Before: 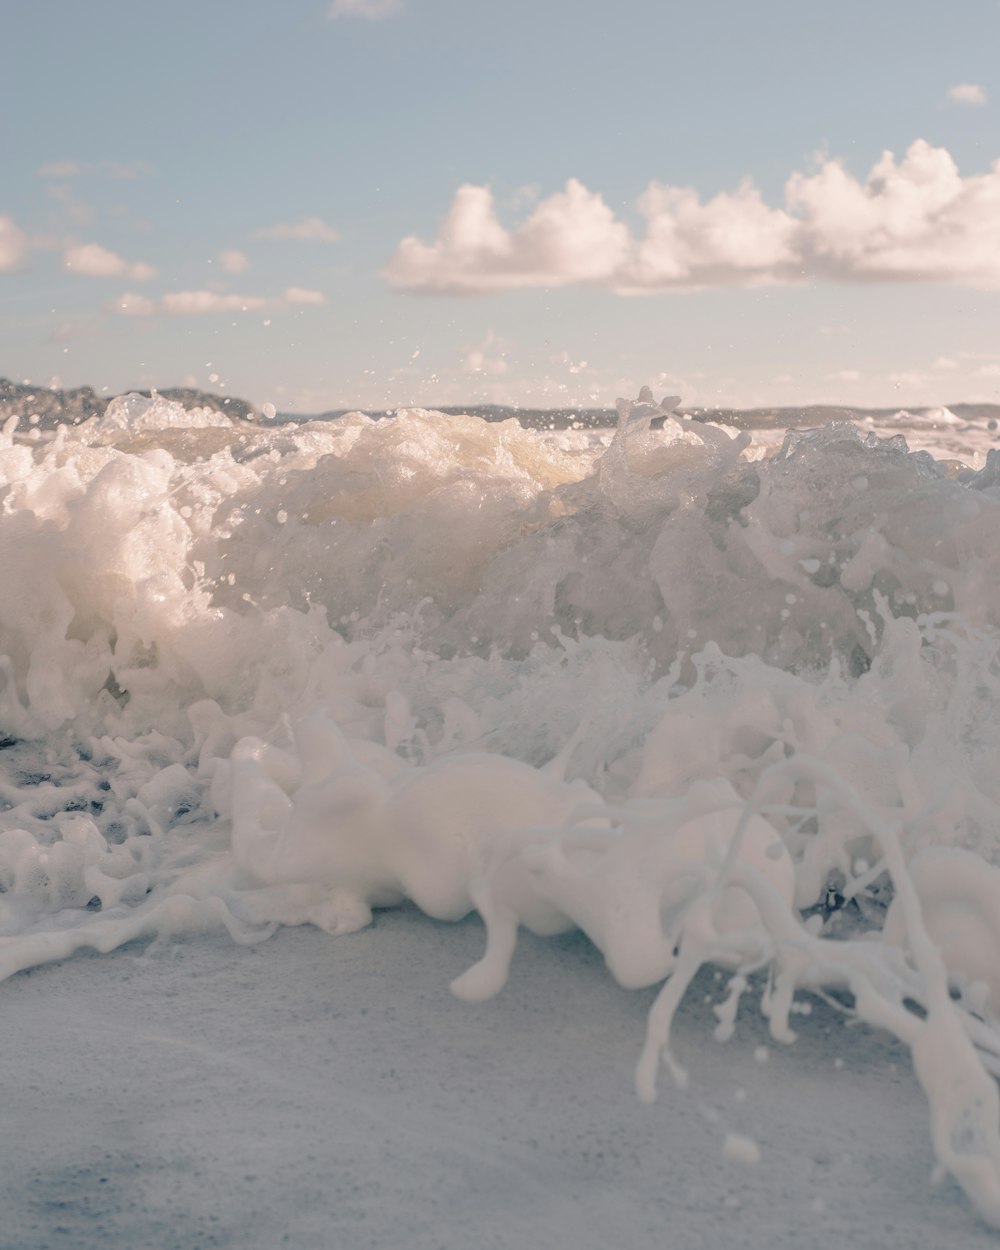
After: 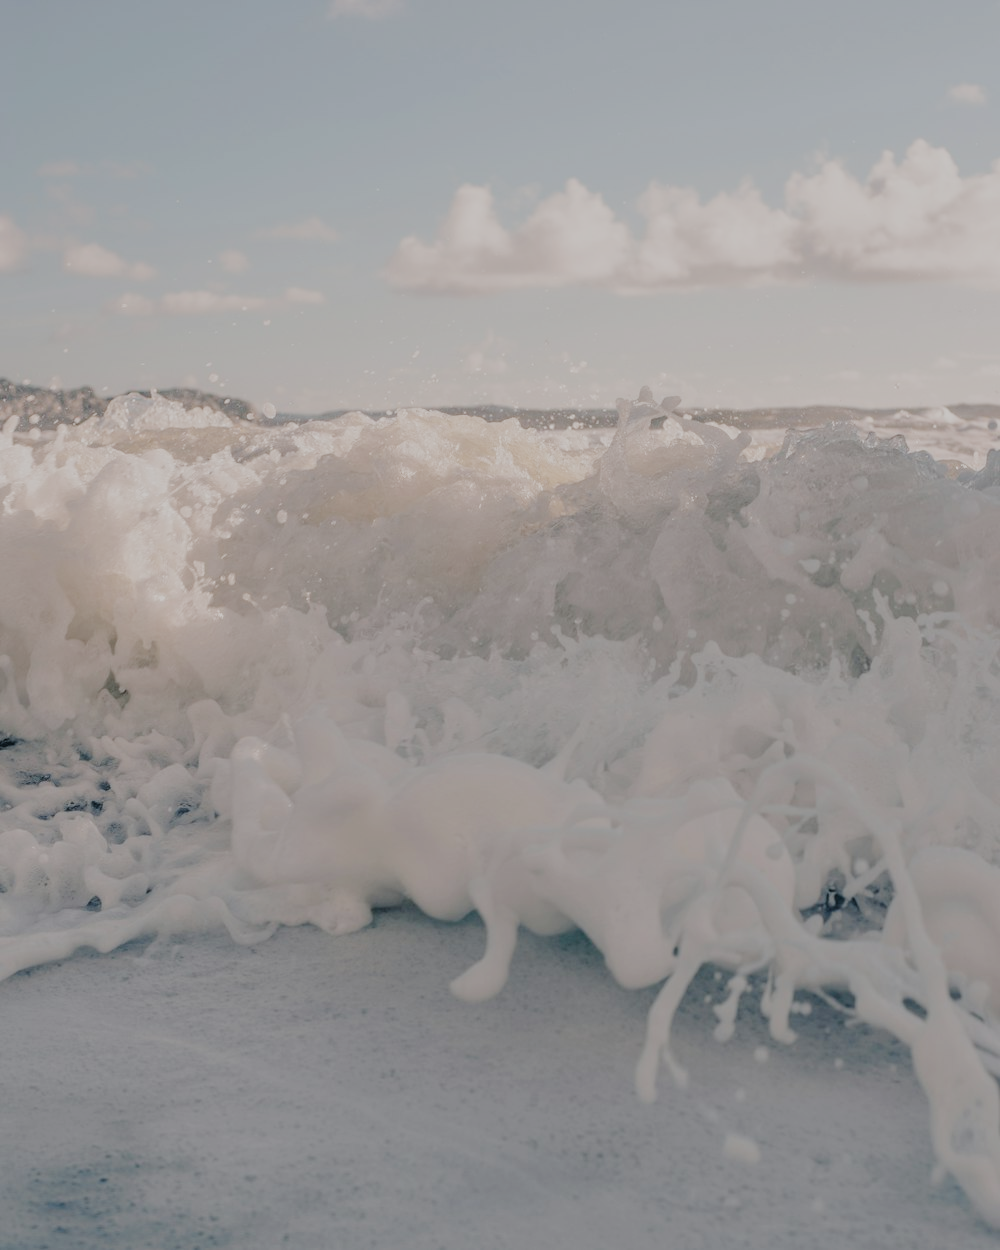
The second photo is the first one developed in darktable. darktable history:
filmic rgb: black relative exposure -6.94 EV, white relative exposure 5.58 EV, hardness 2.86, preserve chrominance no, color science v5 (2021), contrast in shadows safe, contrast in highlights safe
